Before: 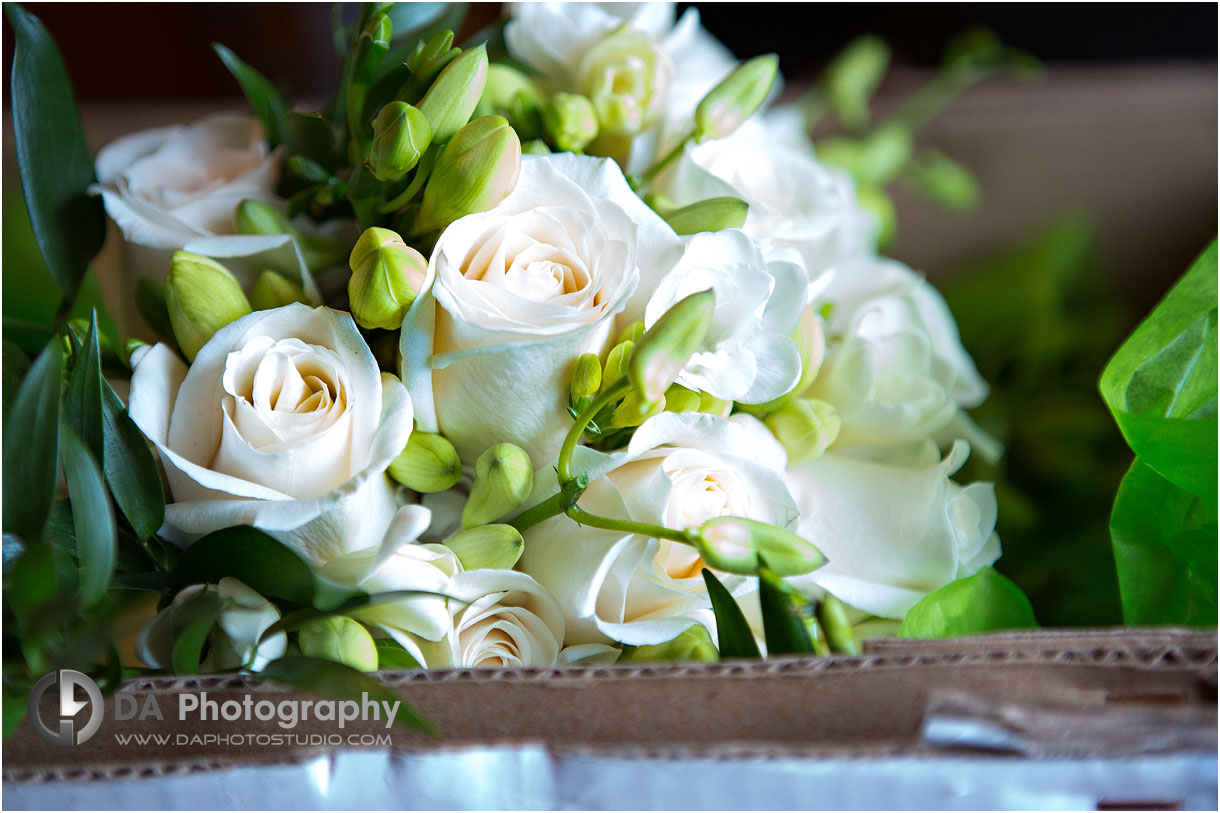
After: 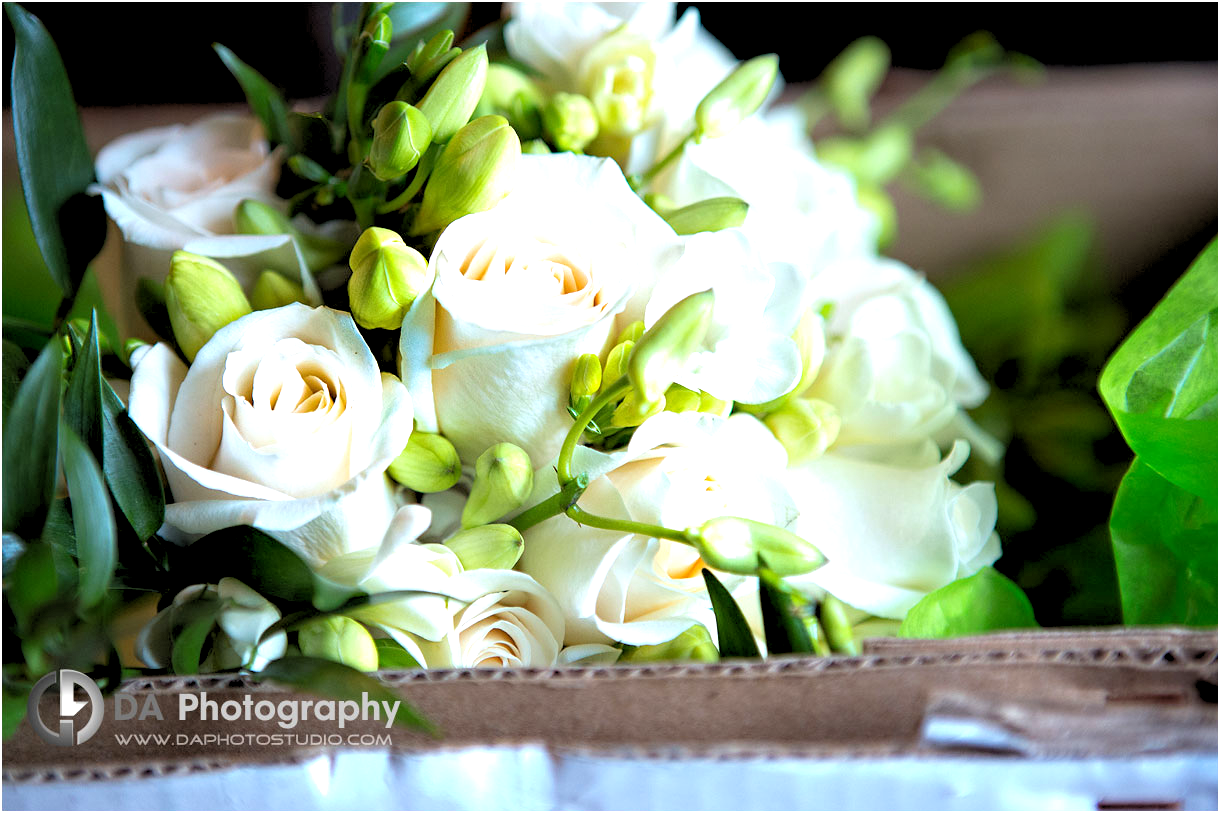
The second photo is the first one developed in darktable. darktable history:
exposure: black level correction 0.001, exposure 0.5 EV, compensate exposure bias true, compensate highlight preservation false
rgb levels: levels [[0.013, 0.434, 0.89], [0, 0.5, 1], [0, 0.5, 1]]
